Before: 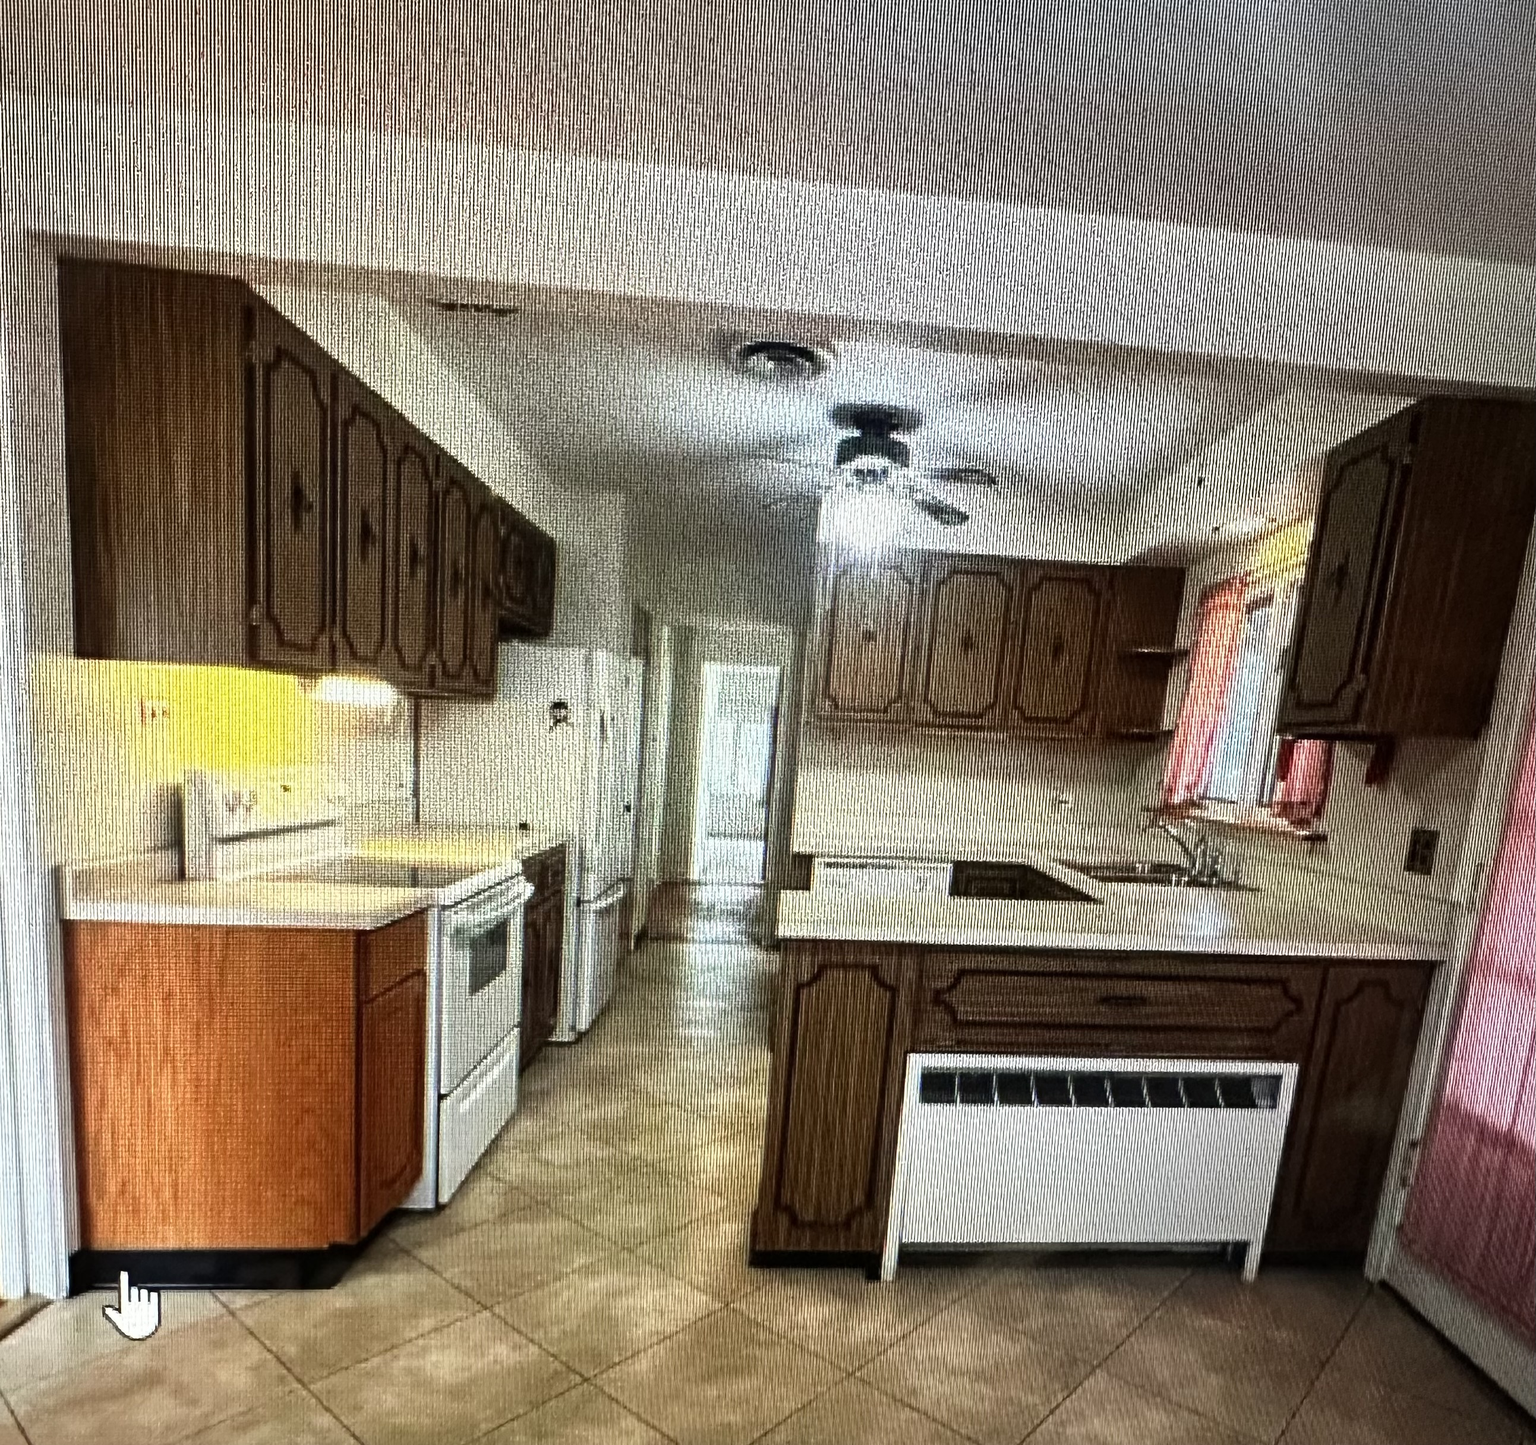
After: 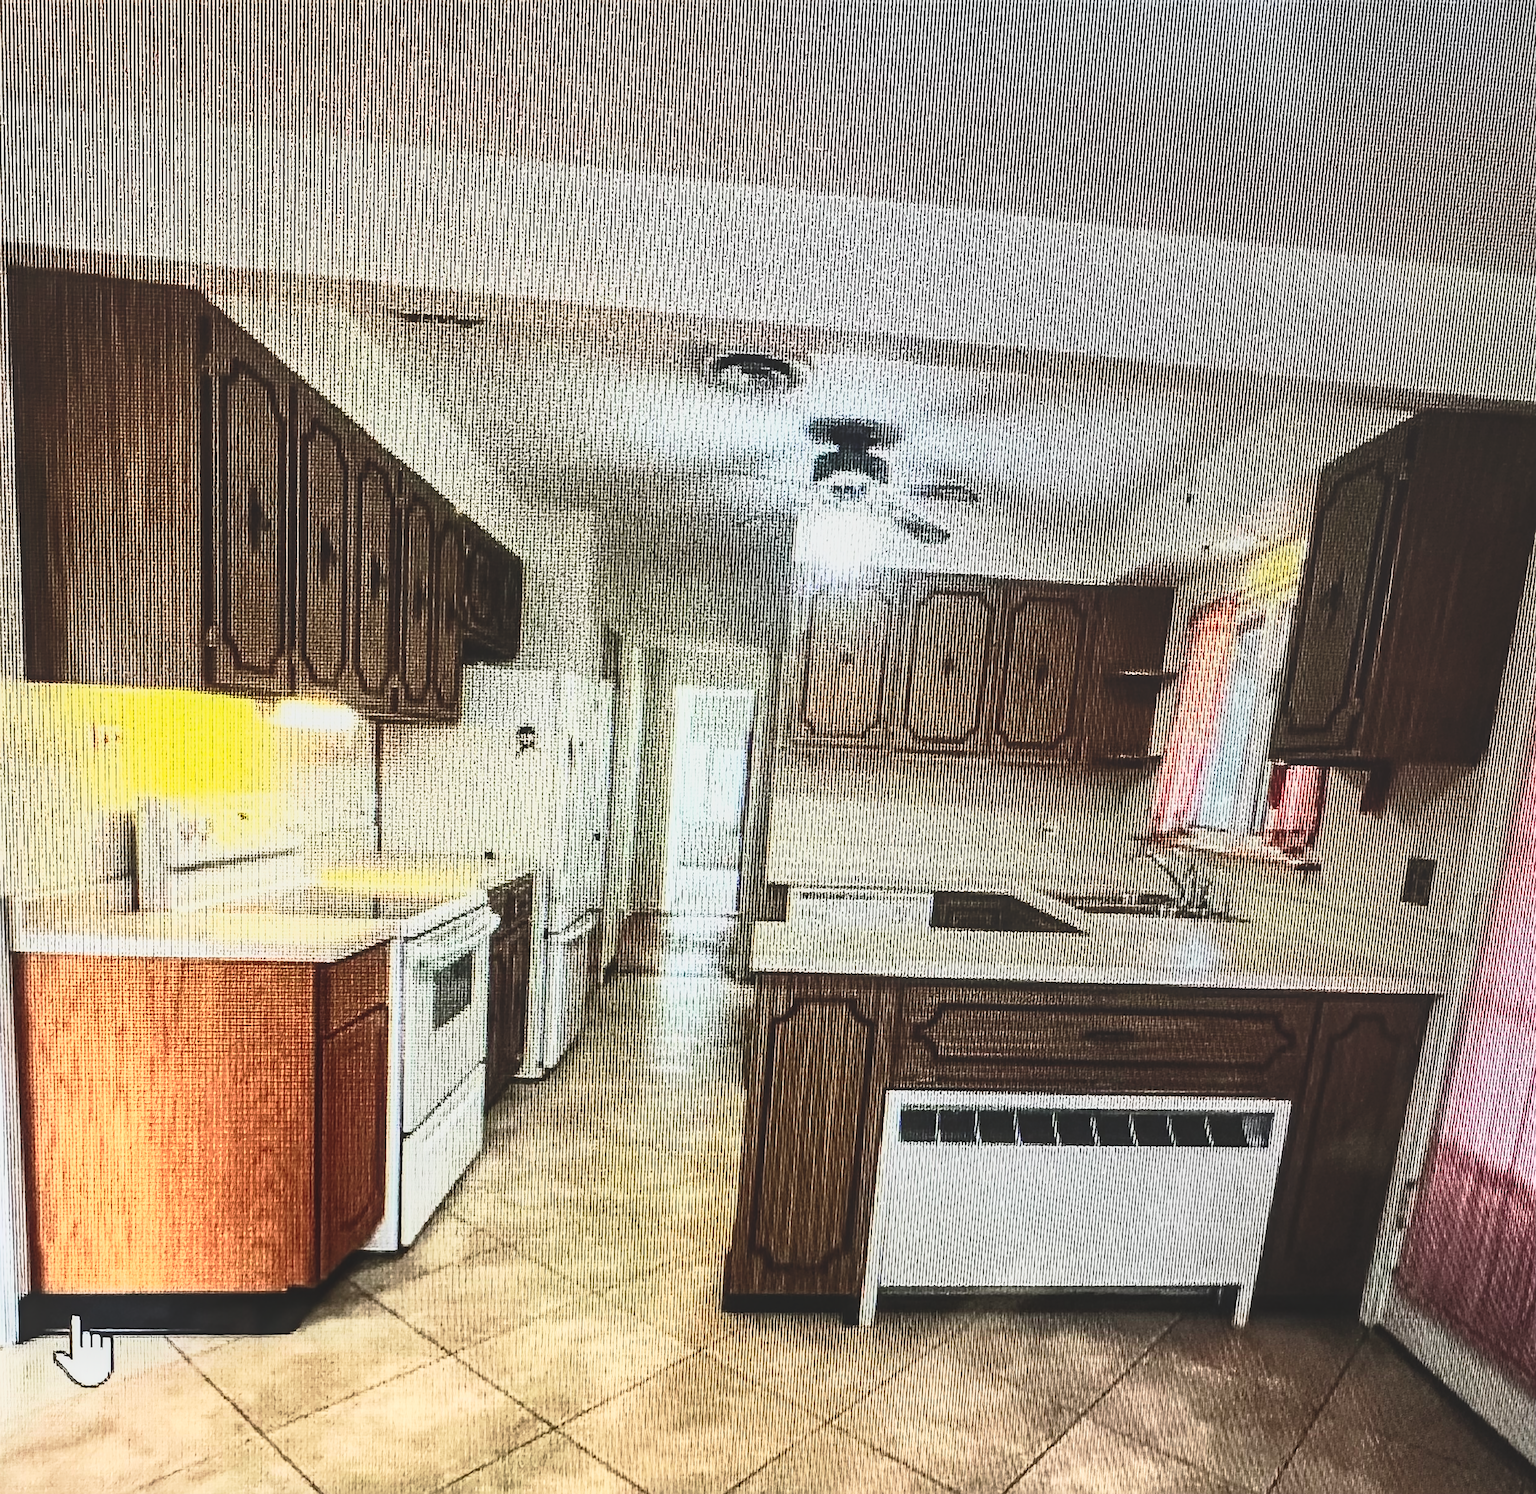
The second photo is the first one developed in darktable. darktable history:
shadows and highlights: shadows 31.04, highlights -0.14, soften with gaussian
crop and rotate: left 3.352%
exposure: black level correction -0.03, compensate highlight preservation false
tone curve: curves: ch0 [(0, 0) (0.058, 0.027) (0.214, 0.183) (0.304, 0.288) (0.561, 0.554) (0.687, 0.677) (0.768, 0.768) (0.858, 0.861) (0.986, 0.957)]; ch1 [(0, 0) (0.172, 0.123) (0.312, 0.296) (0.437, 0.429) (0.471, 0.469) (0.502, 0.5) (0.513, 0.515) (0.583, 0.604) (0.631, 0.659) (0.703, 0.721) (0.889, 0.924) (1, 1)]; ch2 [(0, 0) (0.411, 0.424) (0.485, 0.497) (0.502, 0.5) (0.517, 0.511) (0.566, 0.573) (0.622, 0.613) (0.709, 0.677) (1, 1)], preserve colors none
base curve: curves: ch0 [(0, 0) (0.283, 0.295) (1, 1)], preserve colors none
local contrast: on, module defaults
contrast brightness saturation: contrast 0.618, brightness 0.354, saturation 0.136
sharpen: amount 0.734
